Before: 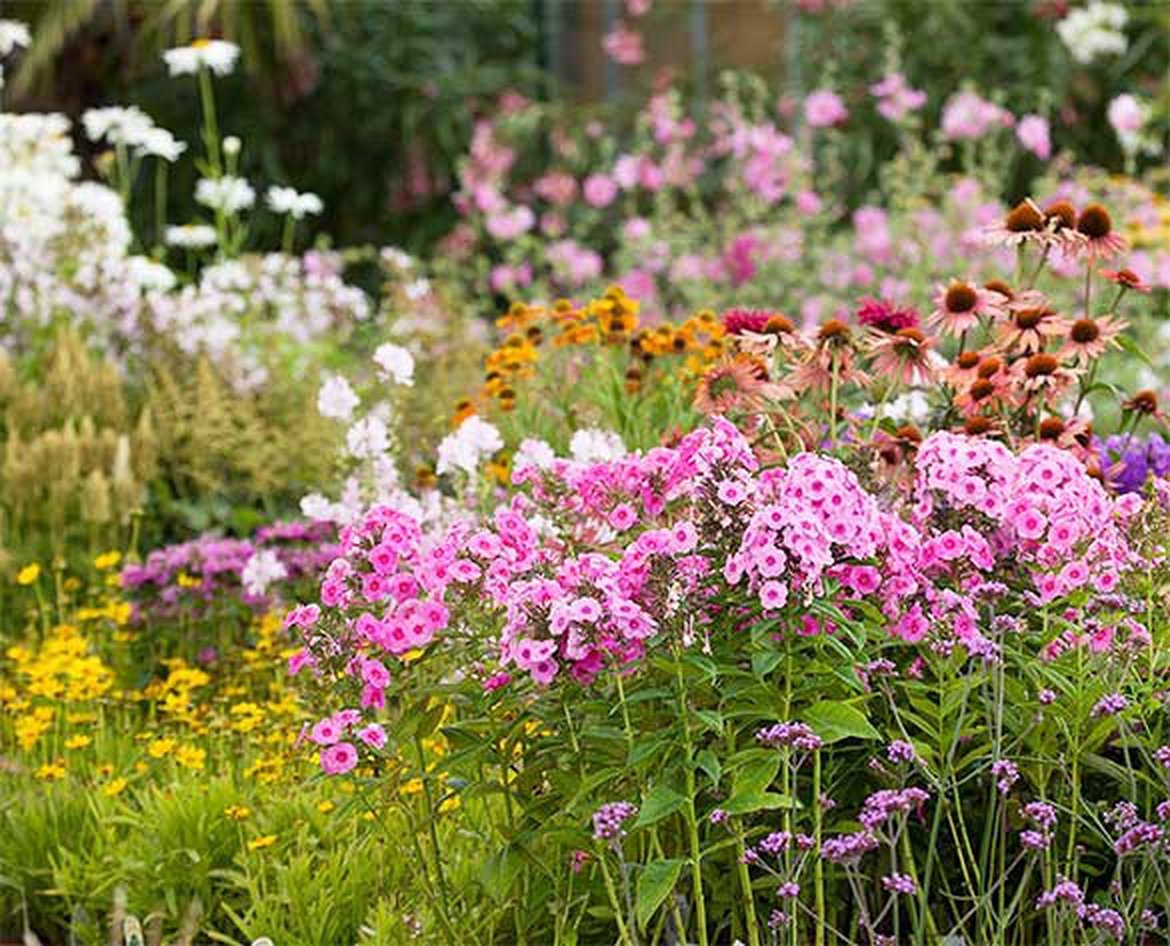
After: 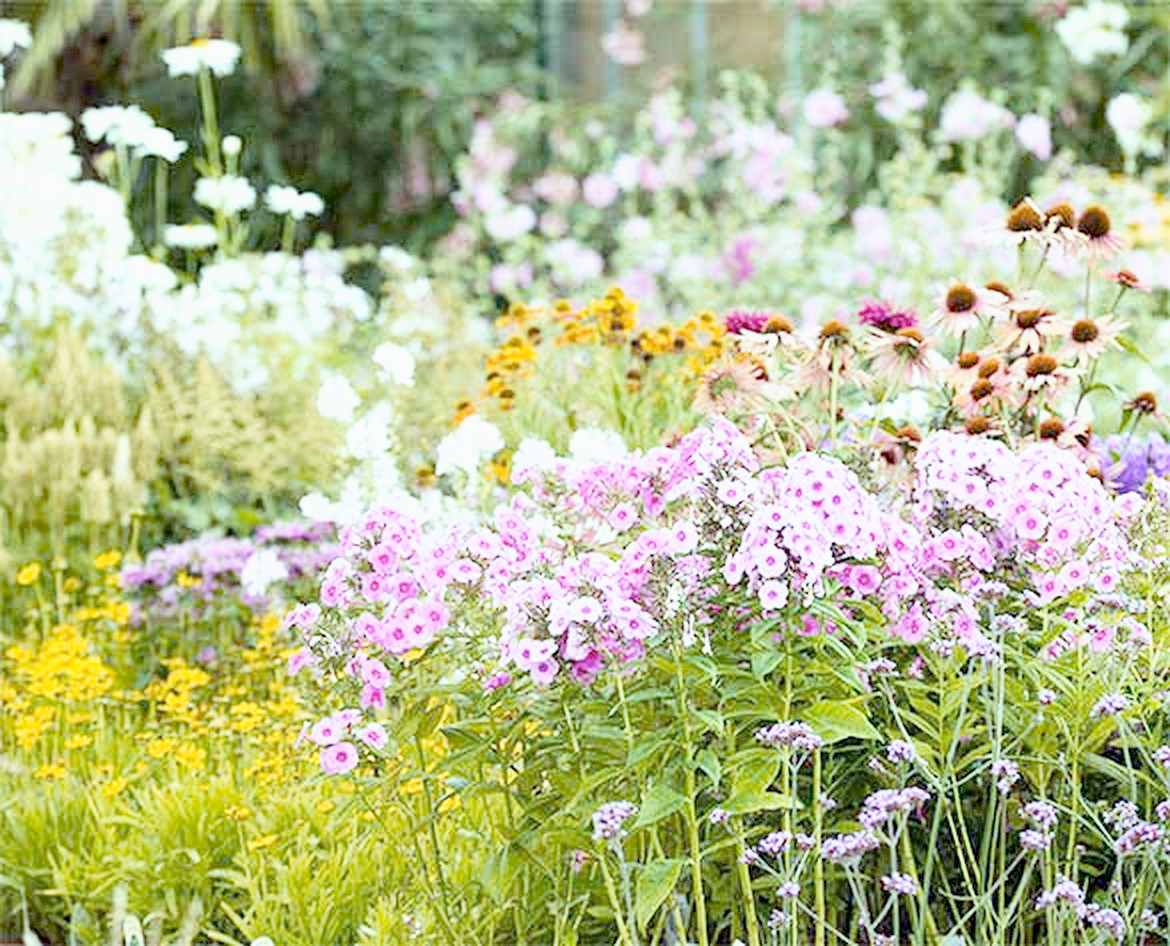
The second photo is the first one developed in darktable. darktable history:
tone curve: curves: ch0 [(0, 0) (0.003, 0) (0.011, 0.001) (0.025, 0.002) (0.044, 0.004) (0.069, 0.006) (0.1, 0.009) (0.136, 0.03) (0.177, 0.076) (0.224, 0.13) (0.277, 0.202) (0.335, 0.28) (0.399, 0.367) (0.468, 0.46) (0.543, 0.562) (0.623, 0.67) (0.709, 0.787) (0.801, 0.889) (0.898, 0.972) (1, 1)], preserve colors none
color look up table: target L [88.65, 79.4, 65.04, 58.12, 45.58, 32.59, 198.18, 92.94, 90.12, 75.64, 72.51, 80.52, 67.4, 66.01, 66.28, 58.12, 51.26, 53.69, 49.95, 39.04, 30.03, 85.98, 81.12, 81.06, 74.93, 67.08, 55.15, 52.84, 52.5, 51.82, 45.19, 34.95, 26.14, 23.81, 25.52, 20.77, 17.7, 13.77, 11.66, 10.51, 81.61, 81.69, 81.15, 81.42, 81.27, 69.33, 62.3, 50.03, 45.21], target a [-11.62, -8.873, -20.49, -40.24, -34.73, -11.75, 0, -0.001, -11.29, 4.475, 2.396, -5.128, 25.56, 15.74, 8.823, 27.37, 38.8, 35.2, 35.62, 34.89, 9.14, -10.42, -5.559, -9.073, -7.2, -6.085, 1.574, 32.03, 18.17, -4.378, -2.64, 10.43, -0.665, 11.87, 16.57, -1.342, -0.186, 1.235, 1.774, 4.281, -10.97, -15.77, -13.86, -11.03, -12.45, -29.56, -23.17, -15.36, -7.187], target b [-1.857, -2.492, 50.02, 25.23, 26.72, 15.02, 0.001, 0.005, -1.91, 66.68, 63.77, -1.957, 53.36, 57.57, 9.622, 48.47, 23.01, -5.82, 14.35, 21.35, 9.214, -3.001, -2.945, -2.699, -1.631, -1.703, -25.48, -15.57, -30.71, -49.87, -2.05, -49.76, -4.23, -16.32, -46.53, -1.595, -5.595, -6.378, -5.808, -6.817, -2.693, -7.106, -4.705, -5.065, -8.953, -4.275, -30.72, -29.97, -25.41], num patches 49
